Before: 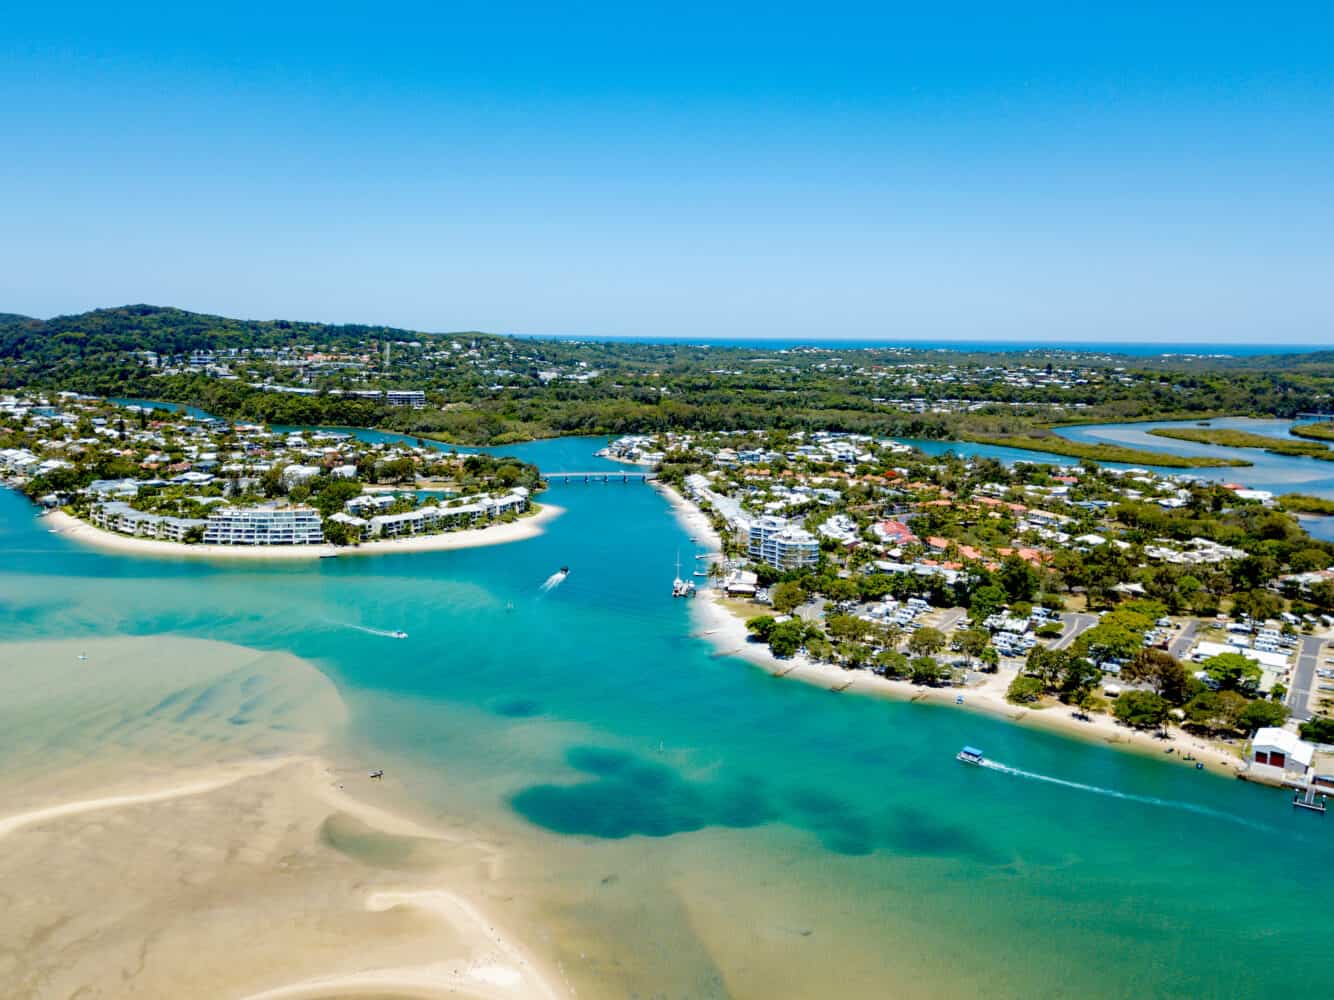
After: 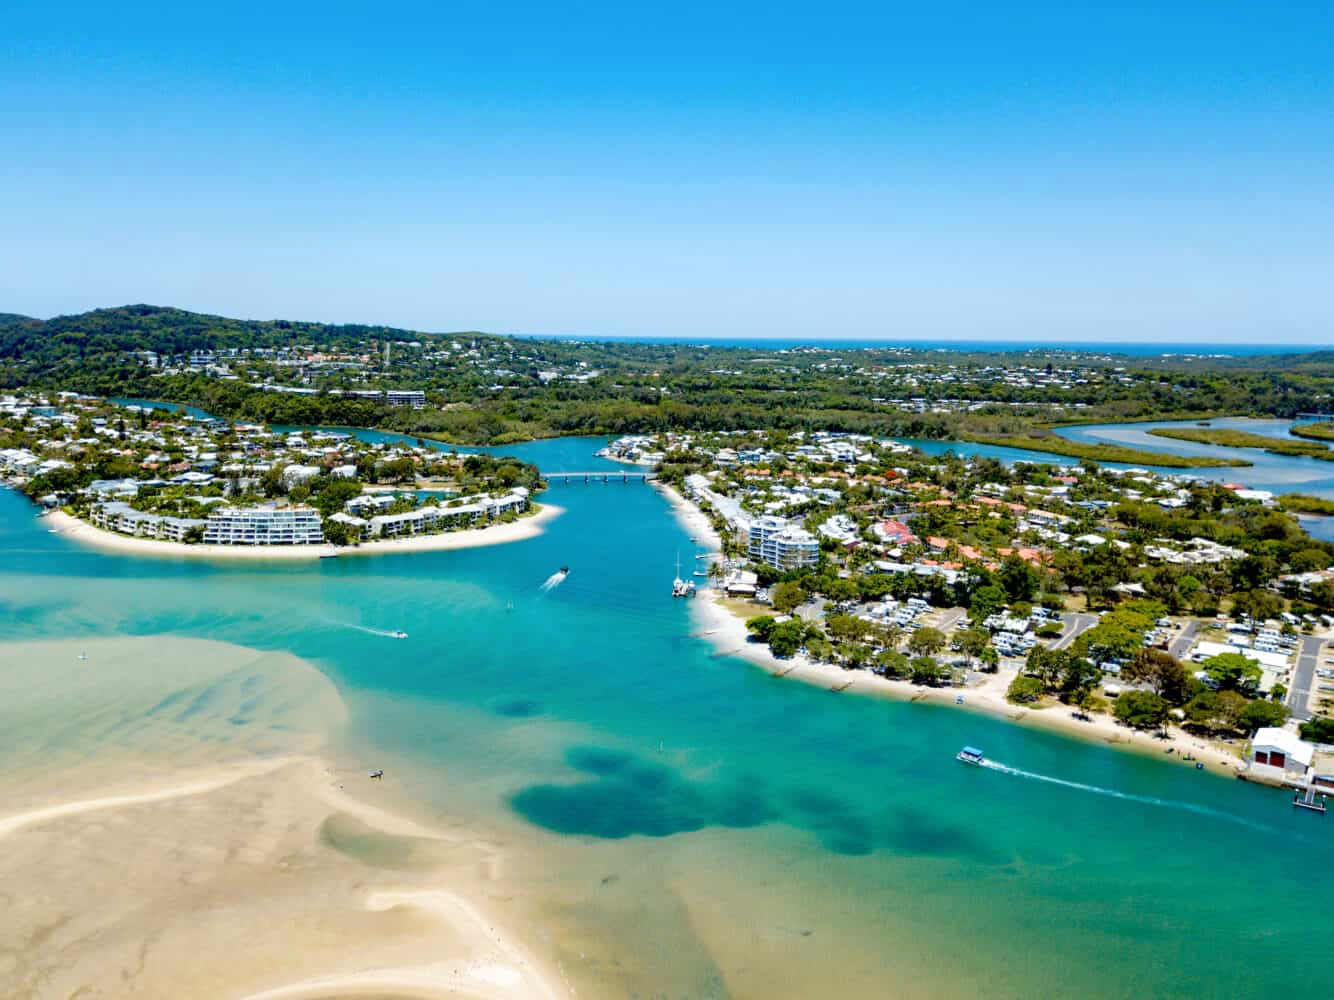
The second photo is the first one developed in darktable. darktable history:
shadows and highlights: shadows -0.308, highlights 41
